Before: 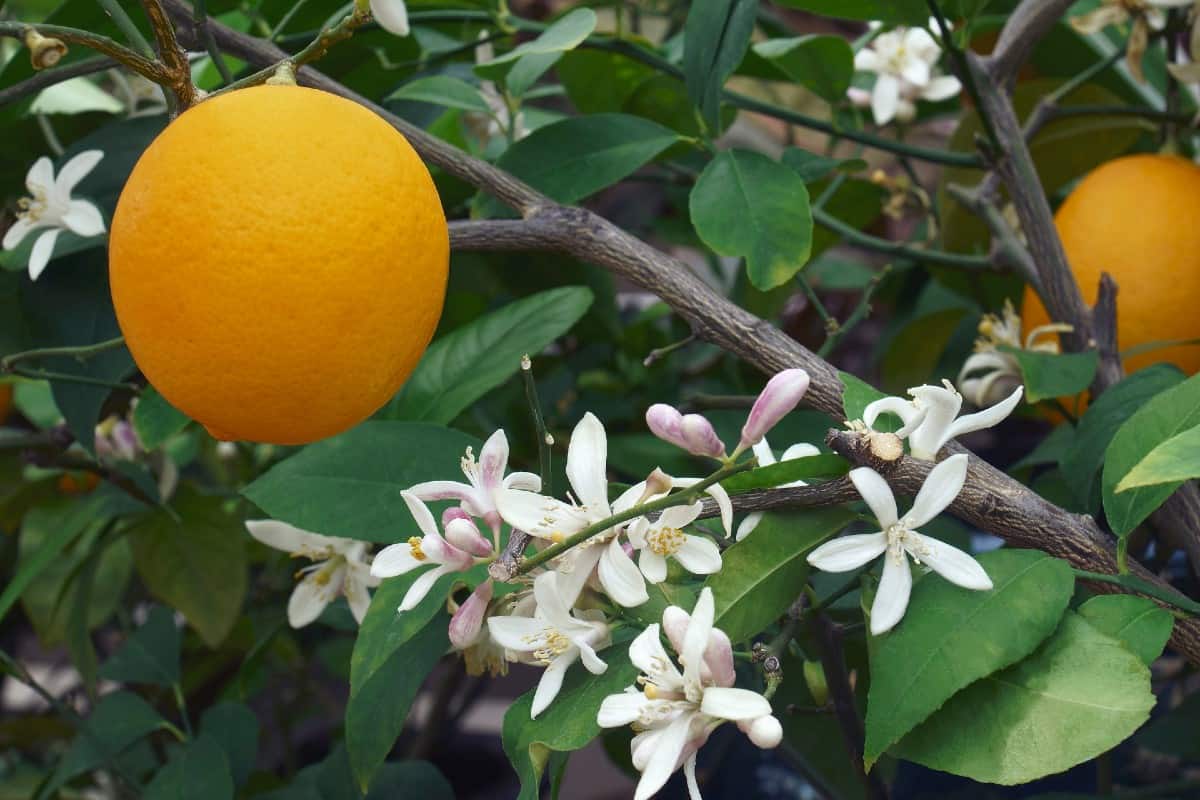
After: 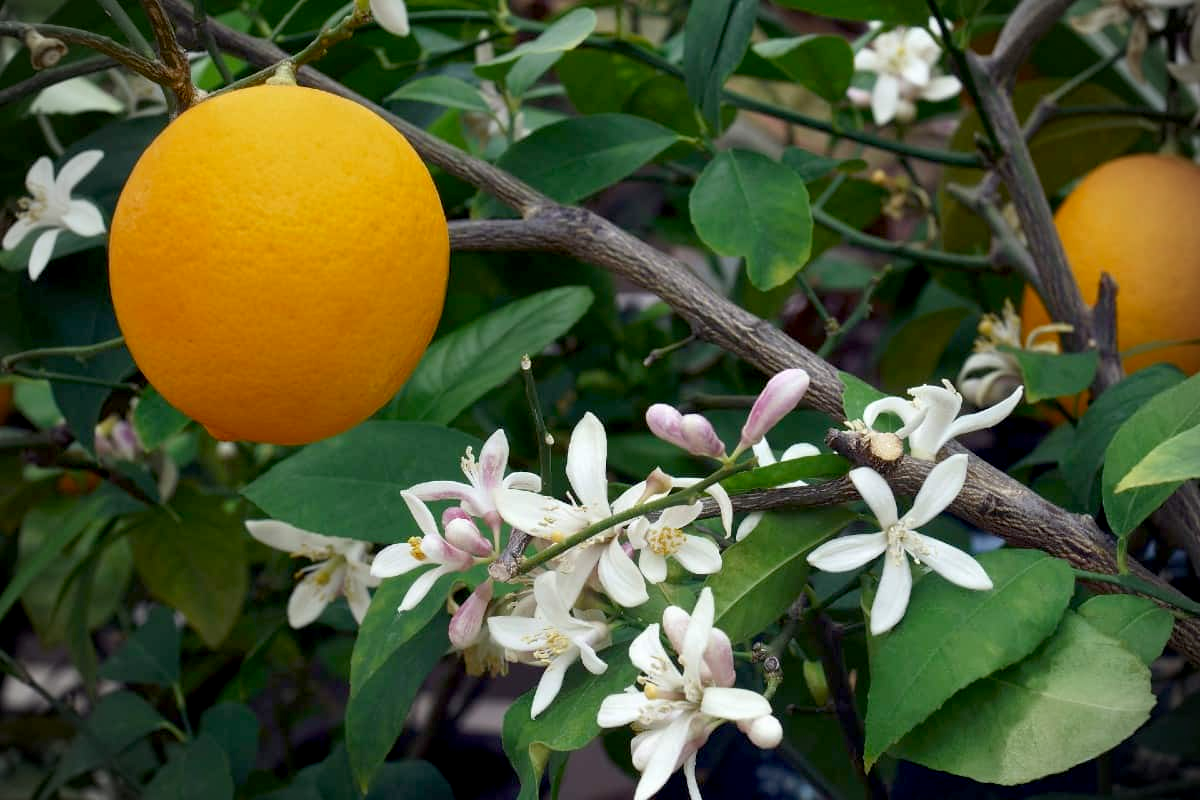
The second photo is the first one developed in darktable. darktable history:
vignetting: fall-off start 89.12%, fall-off radius 44.25%, saturation -0.66, width/height ratio 1.16
exposure: black level correction 0.009, exposure 0.015 EV, compensate exposure bias true, compensate highlight preservation false
